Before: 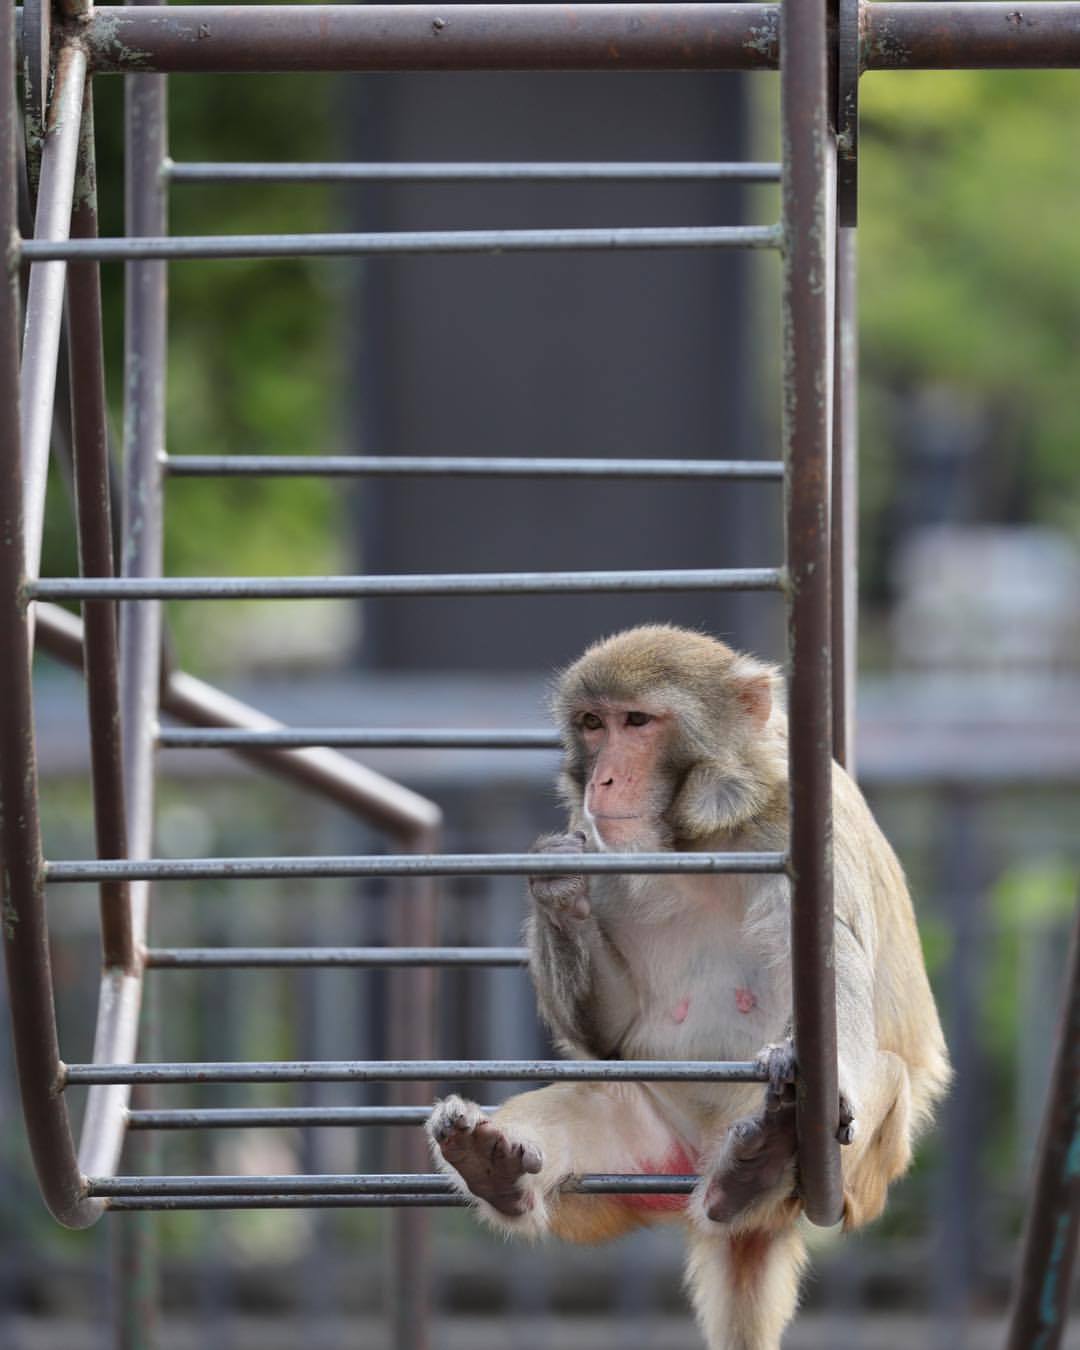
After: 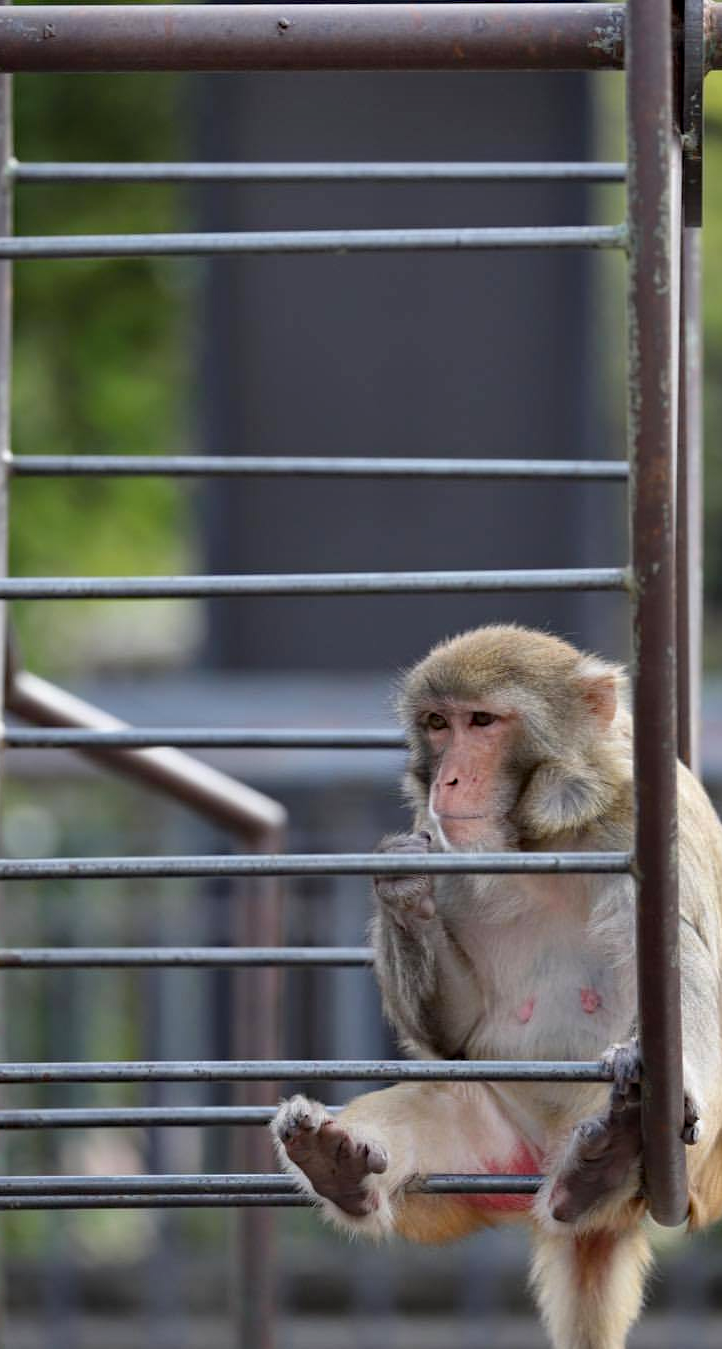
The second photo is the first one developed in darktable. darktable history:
haze removal: adaptive false
crop and rotate: left 14.419%, right 18.723%
shadows and highlights: shadows 32.08, highlights -31.69, soften with gaussian
